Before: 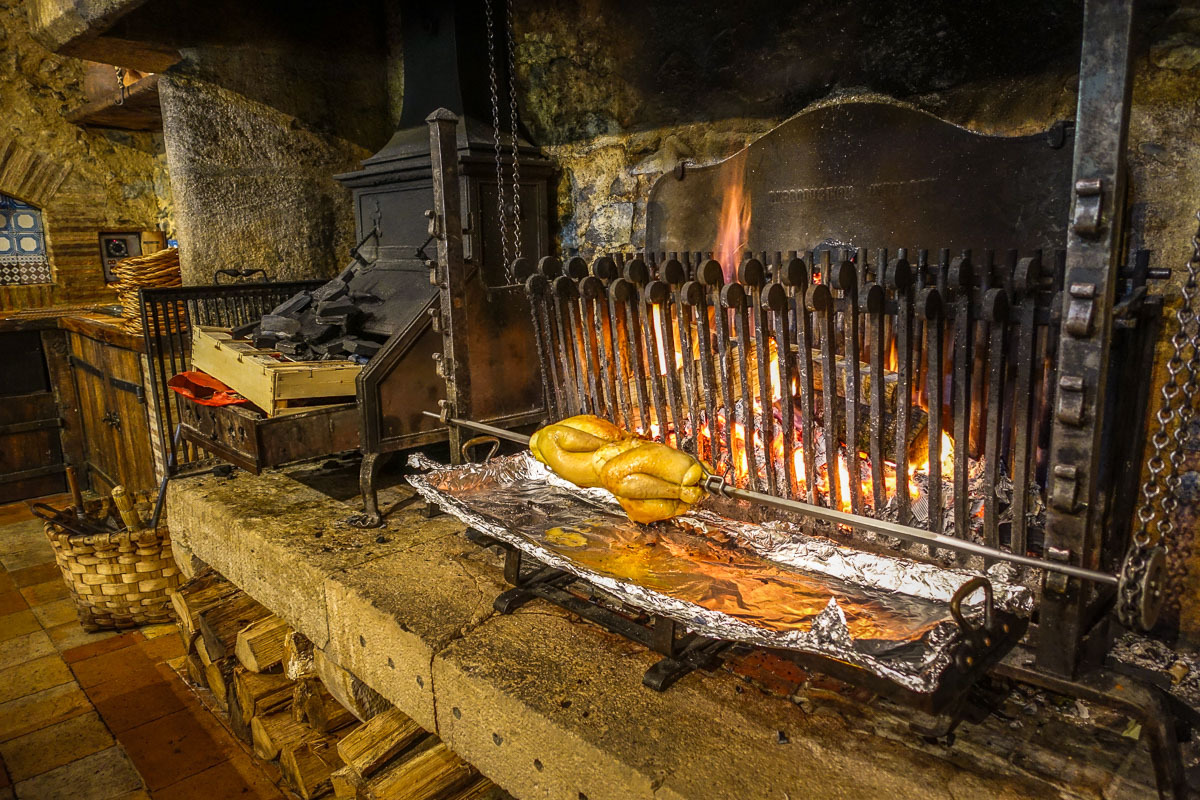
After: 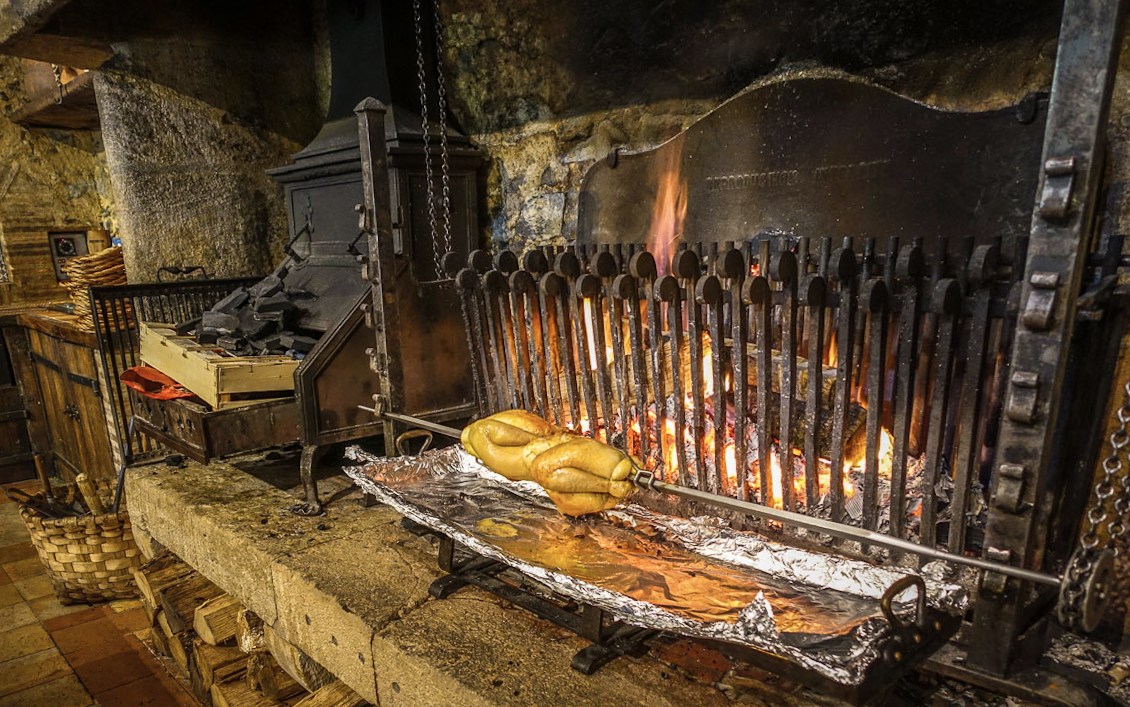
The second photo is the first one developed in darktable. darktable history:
contrast brightness saturation: saturation -0.17
crop: top 0.448%, right 0.264%, bottom 5.045%
rotate and perspective: rotation 0.062°, lens shift (vertical) 0.115, lens shift (horizontal) -0.133, crop left 0.047, crop right 0.94, crop top 0.061, crop bottom 0.94
